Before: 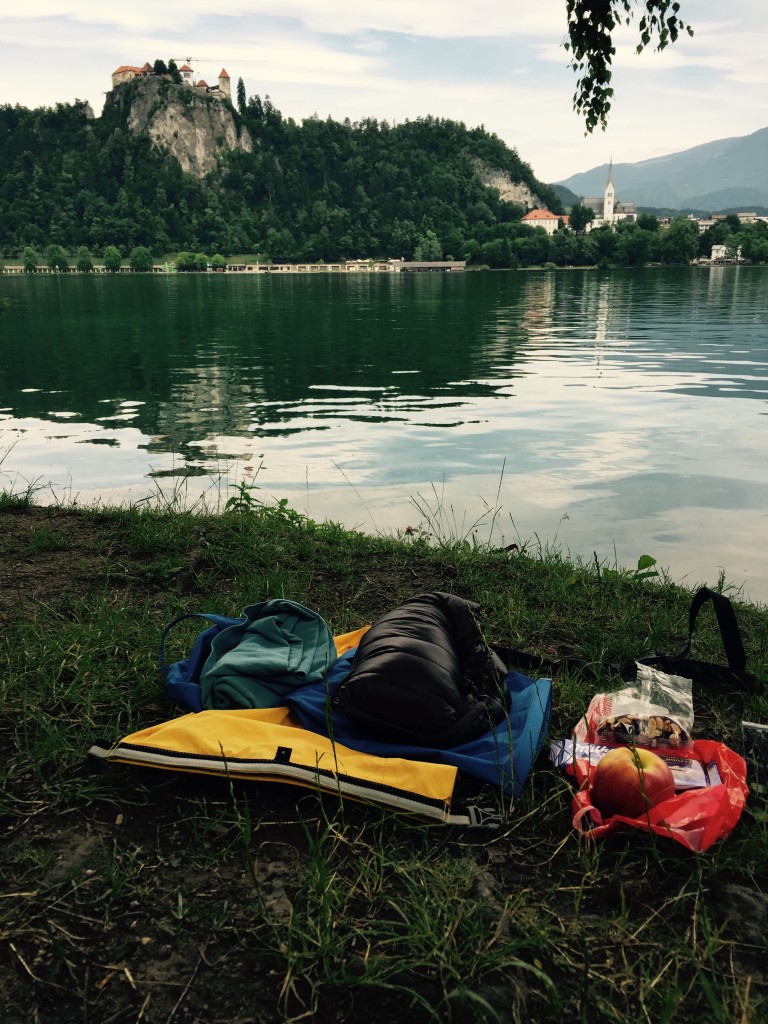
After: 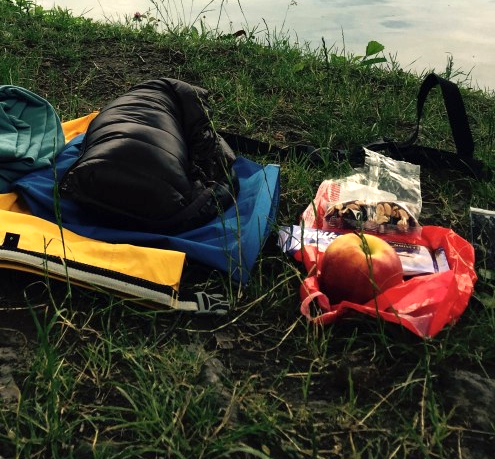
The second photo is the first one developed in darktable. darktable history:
levels: mode automatic, black 0.023%, white 99.97%, levels [0.062, 0.494, 0.925]
crop and rotate: left 35.509%, top 50.238%, bottom 4.934%
exposure: exposure 0.636 EV, compensate highlight preservation false
